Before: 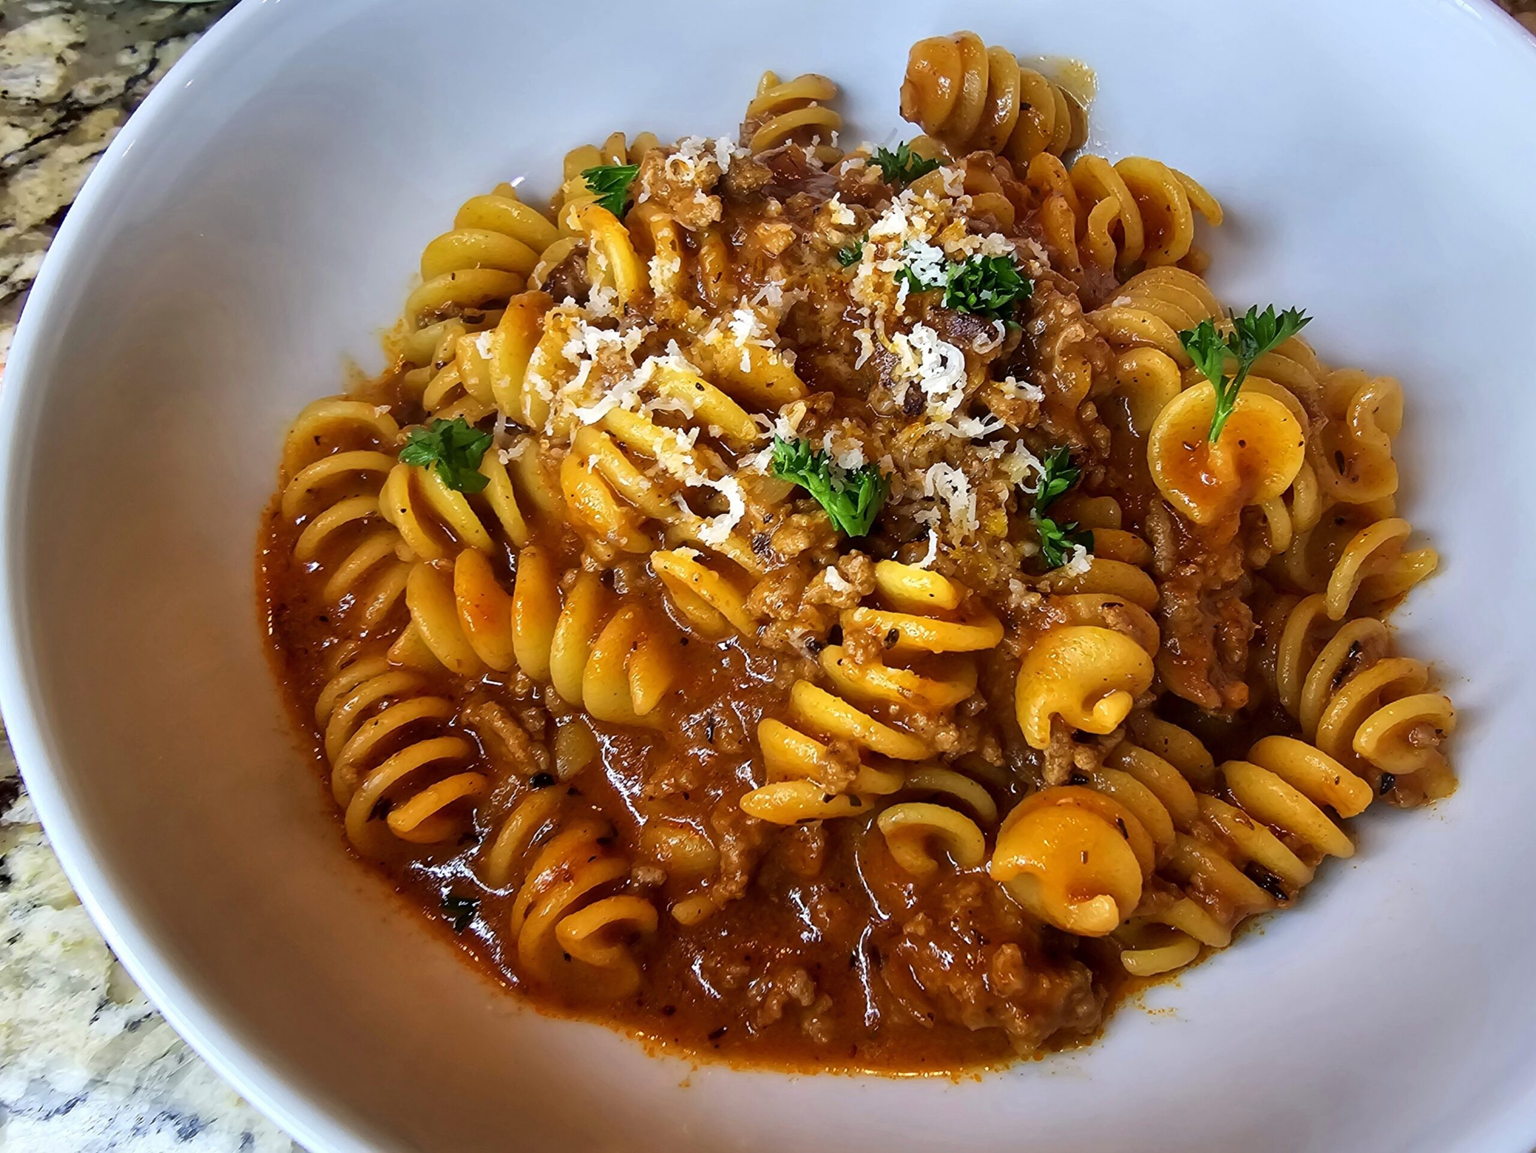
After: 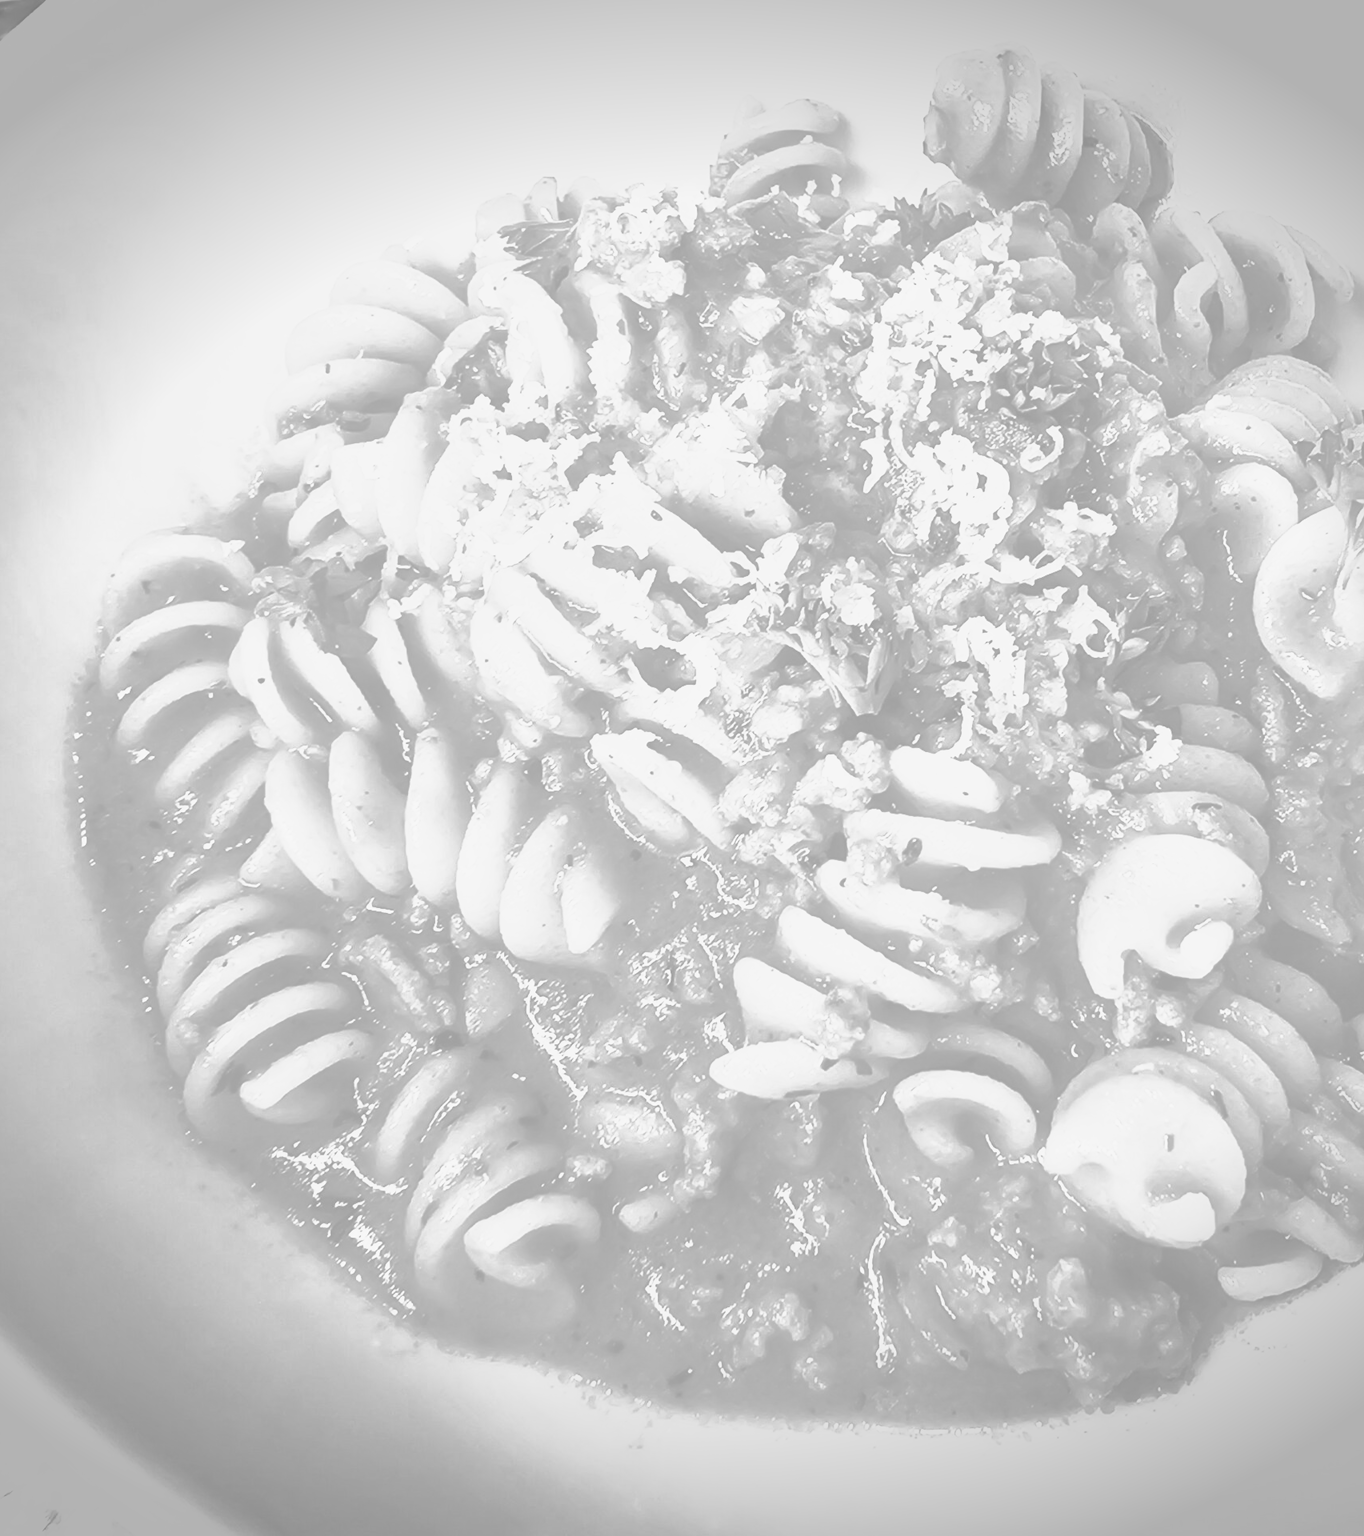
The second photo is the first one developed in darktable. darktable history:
tone equalizer: on, module defaults
local contrast: mode bilateral grid, contrast 25, coarseness 60, detail 151%, midtone range 0.2
colorize: hue 331.2°, saturation 75%, source mix 30.28%, lightness 70.52%, version 1
crop and rotate: left 13.537%, right 19.796%
contrast brightness saturation: contrast 1, brightness 1, saturation 1
color calibration: illuminant as shot in camera, x 0.358, y 0.373, temperature 4628.91 K
monochrome: a 32, b 64, size 2.3
vignetting: fall-off start 88.53%, fall-off radius 44.2%, saturation 0.376, width/height ratio 1.161
